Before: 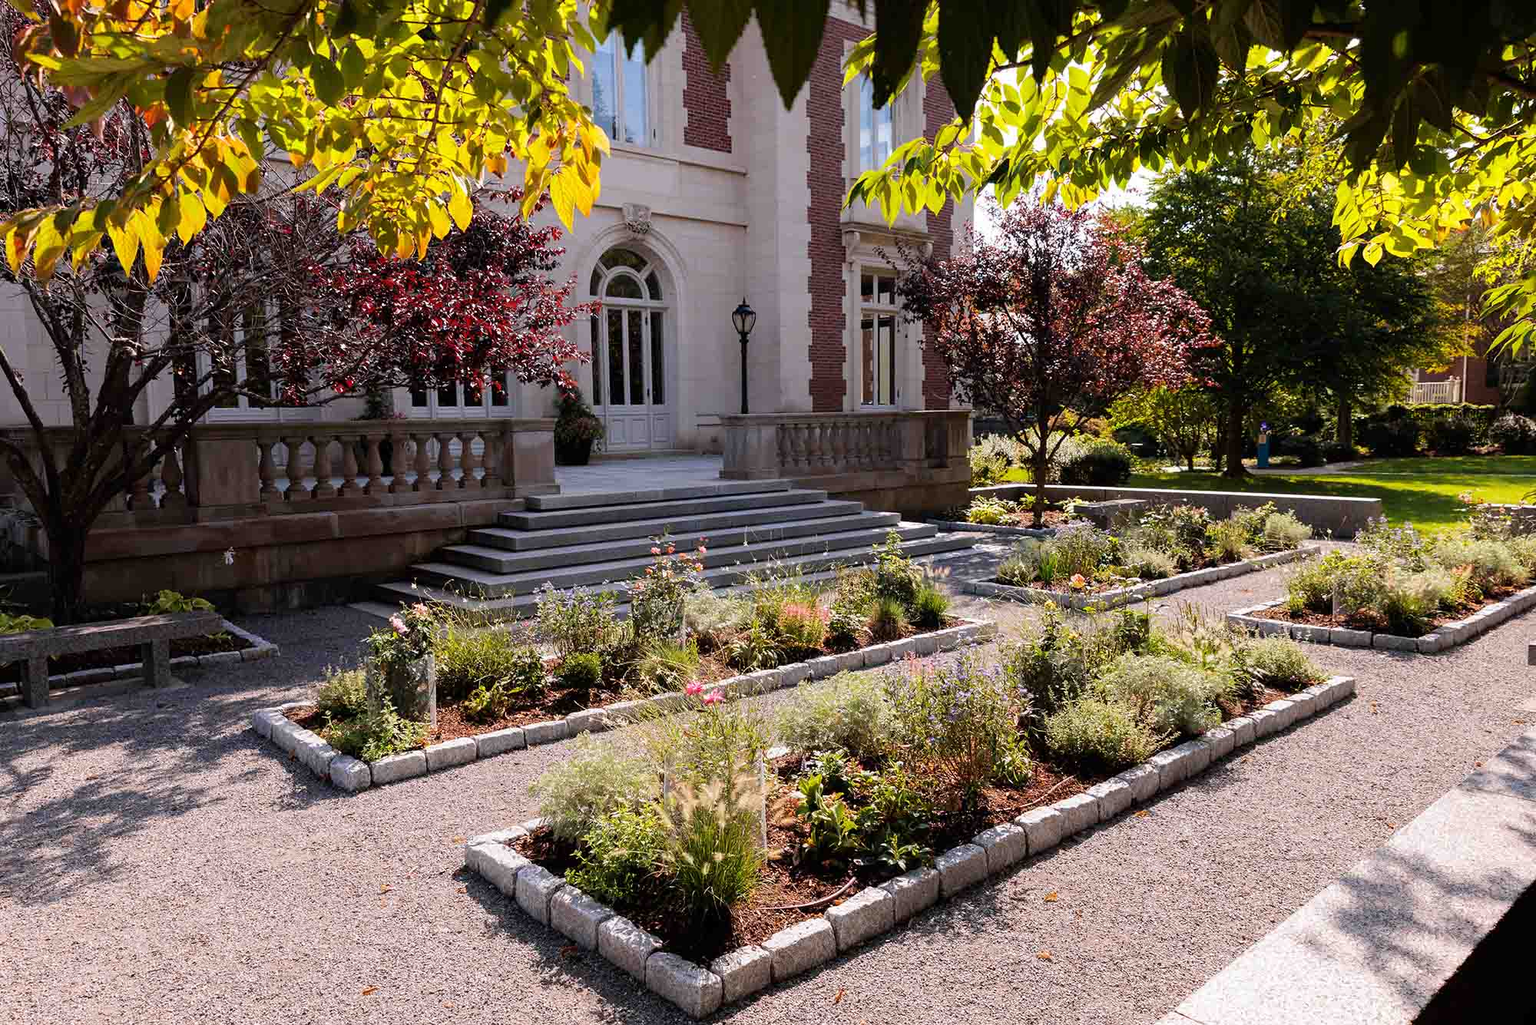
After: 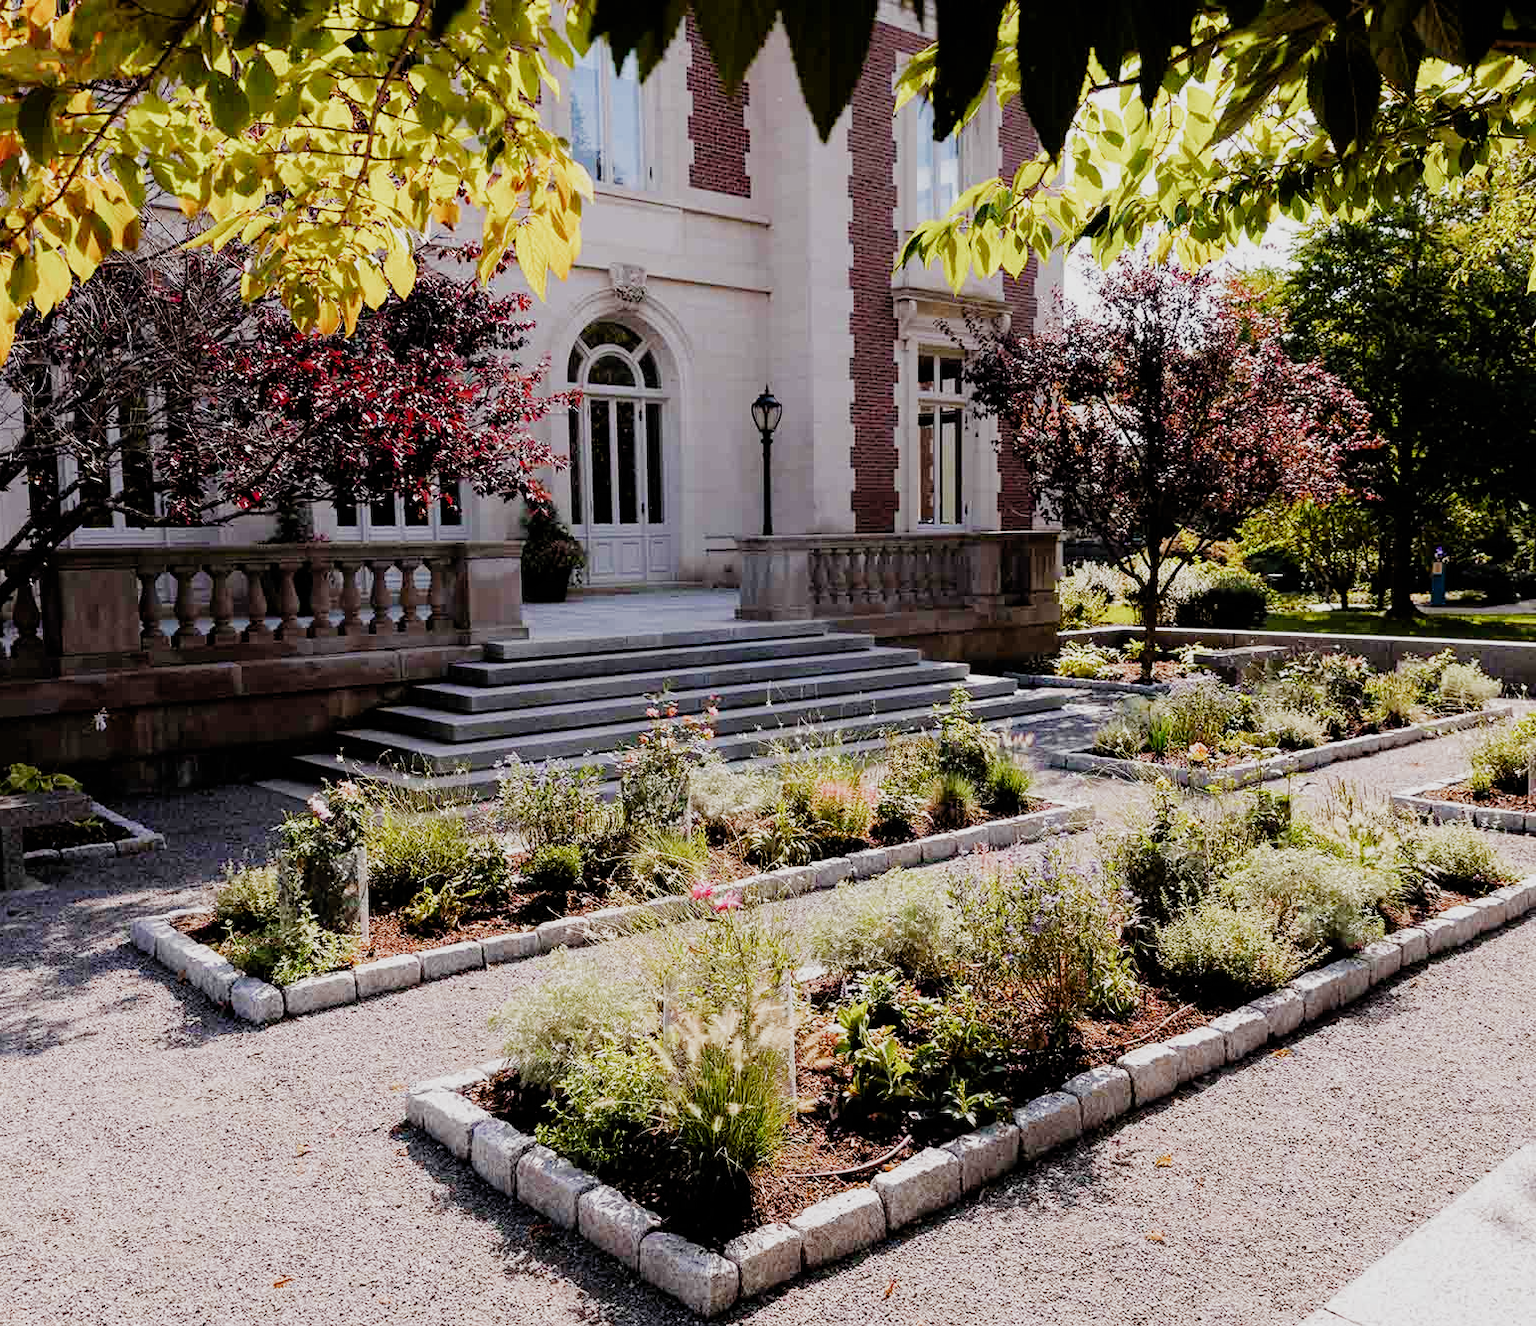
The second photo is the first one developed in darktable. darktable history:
crop: left 9.874%, right 12.783%
color balance rgb: linear chroma grading › global chroma 0.313%, perceptual saturation grading › global saturation -1.452%, perceptual brilliance grading › global brilliance 3.528%
exposure: compensate highlight preservation false
tone equalizer: -8 EV -0.447 EV, -7 EV -0.361 EV, -6 EV -0.345 EV, -5 EV -0.196 EV, -3 EV 0.198 EV, -2 EV 0.355 EV, -1 EV 0.368 EV, +0 EV 0.39 EV
filmic rgb: black relative exposure -7.65 EV, white relative exposure 4.56 EV, hardness 3.61, add noise in highlights 0, preserve chrominance no, color science v3 (2019), use custom middle-gray values true, contrast in highlights soft
